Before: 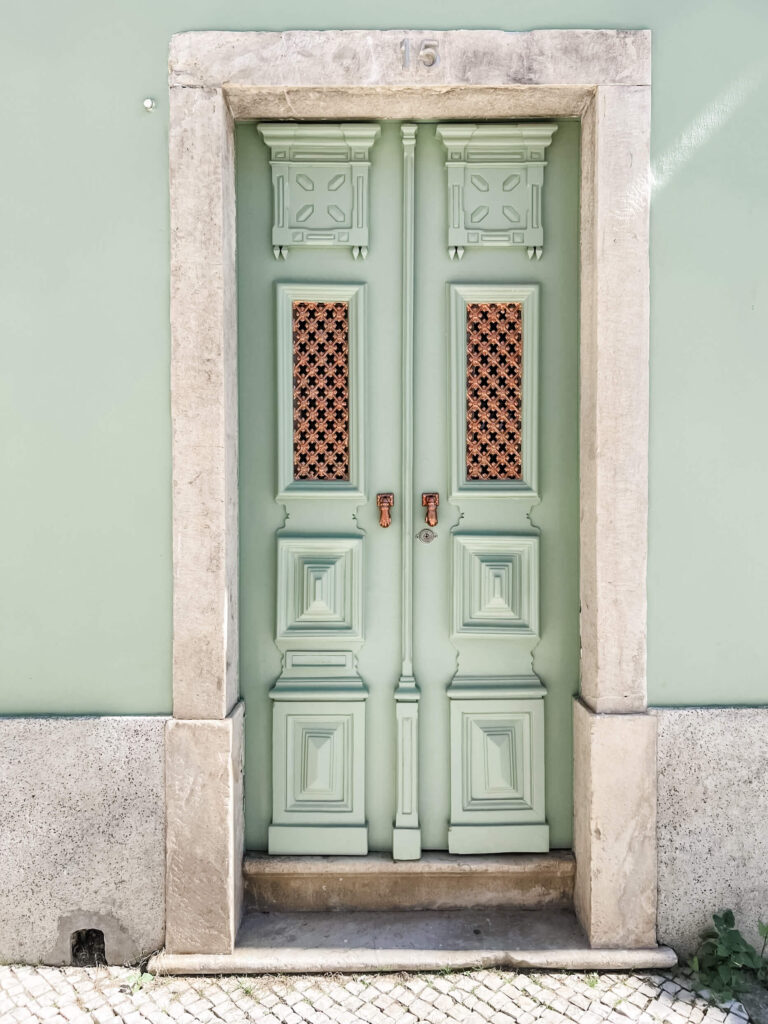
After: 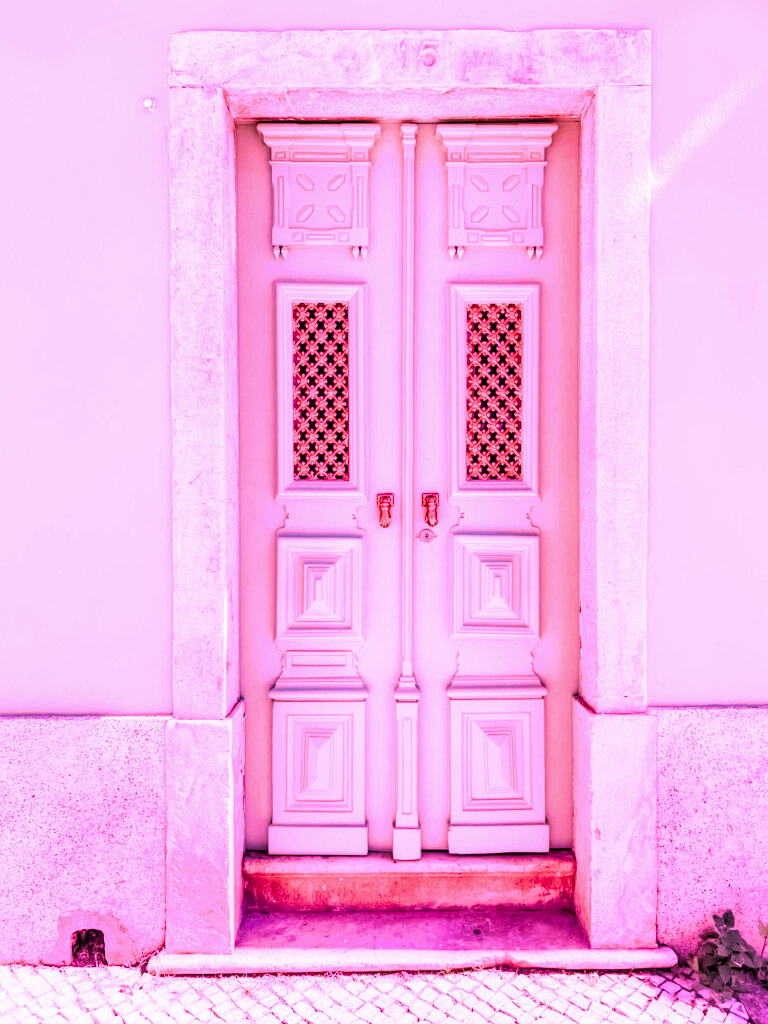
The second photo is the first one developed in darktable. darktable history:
local contrast: on, module defaults
raw chromatic aberrations: on, module defaults
exposure: black level correction 0.001, exposure 0.5 EV, compensate exposure bias true, compensate highlight preservation false
filmic rgb: black relative exposure -7.65 EV, white relative exposure 4.56 EV, hardness 3.61
highlight reconstruction: method reconstruct color, iterations 1, diameter of reconstruction 64 px
hot pixels: on, module defaults
lens correction: scale 1.01, crop 1, focal 85, aperture 2.8, distance 10.02, camera "Canon EOS RP", lens "Canon RF 85mm F2 MACRO IS STM"
raw denoise: x [[0, 0.25, 0.5, 0.75, 1] ×4]
tone equalizer "mask blending: all purposes": on, module defaults
color balance rgb: linear chroma grading › global chroma 9%, perceptual saturation grading › global saturation 36%, perceptual saturation grading › shadows 35%, perceptual brilliance grading › global brilliance 15%, perceptual brilliance grading › shadows -35%, global vibrance 15%
white balance: red 2.04, blue 1.628
